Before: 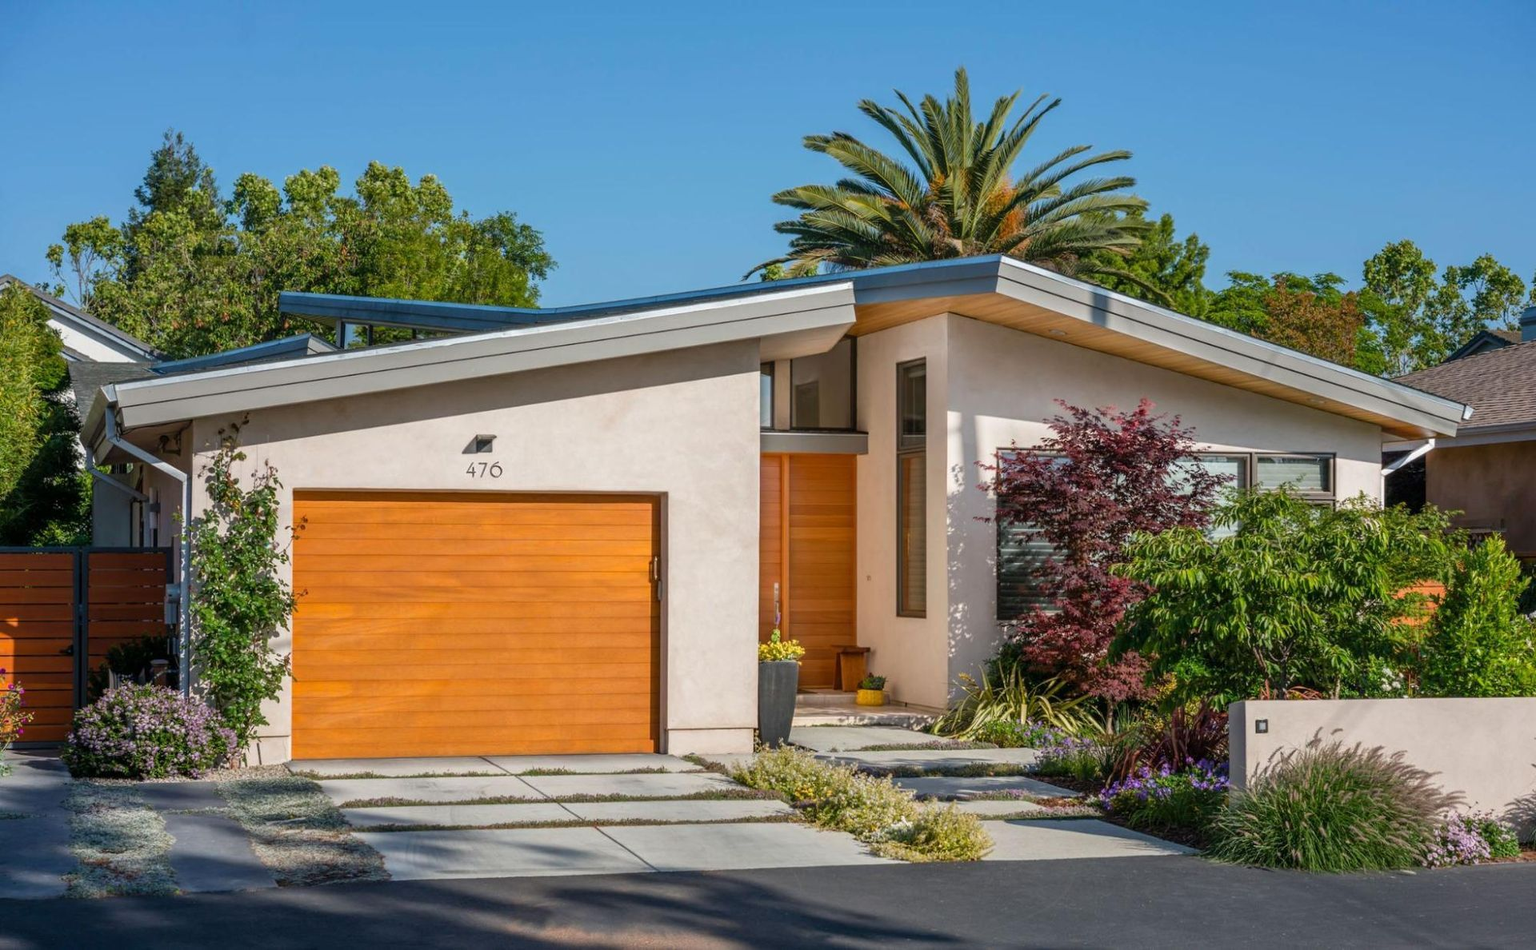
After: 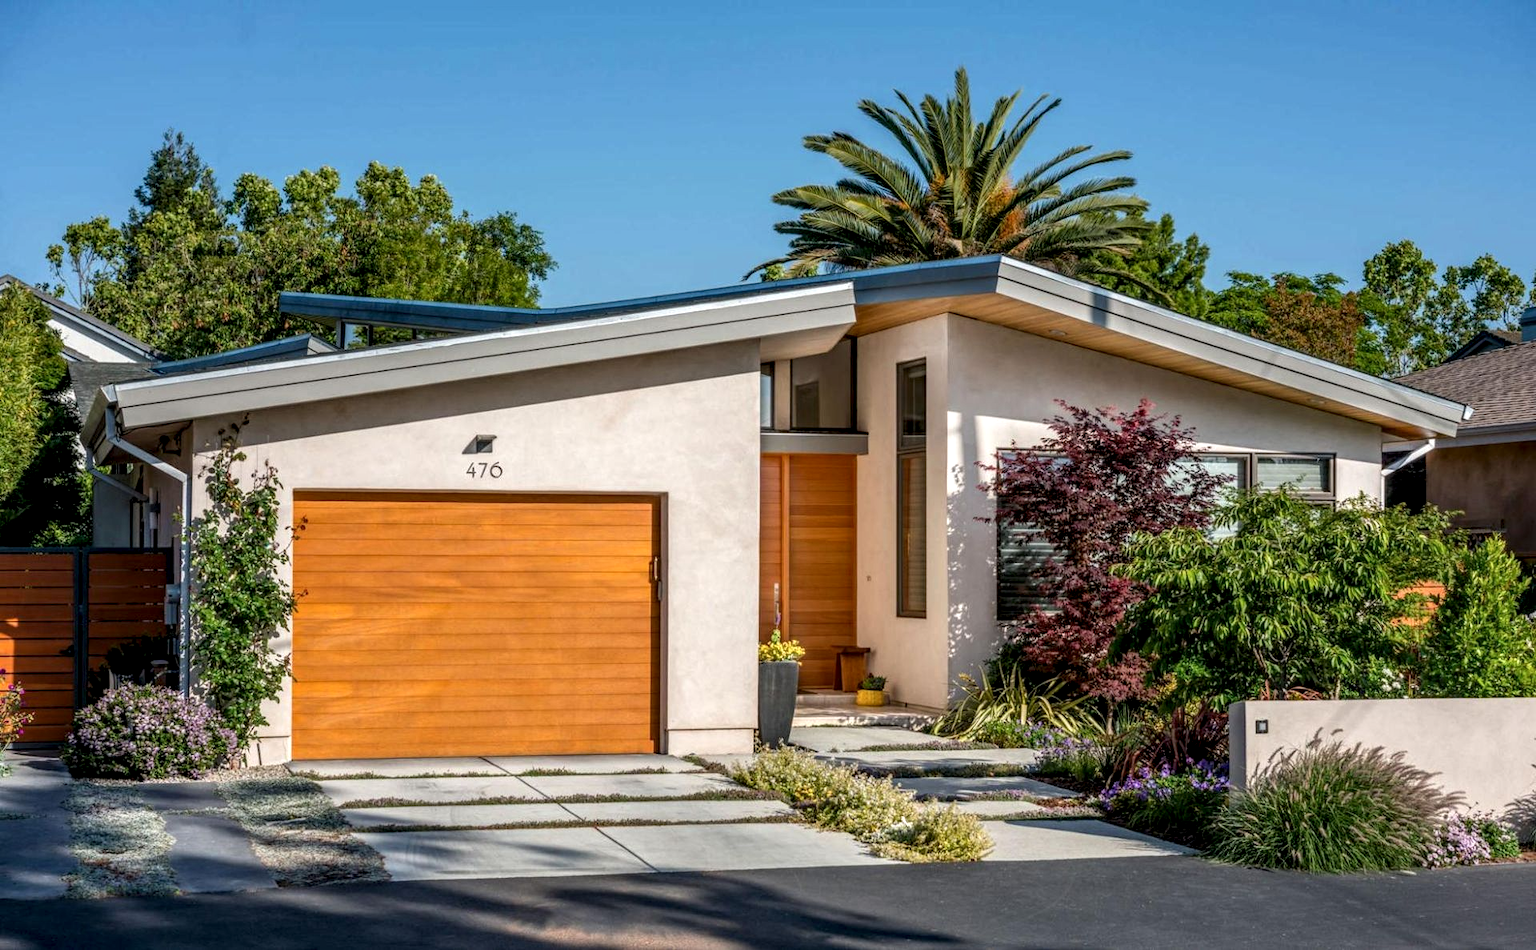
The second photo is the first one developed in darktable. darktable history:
local contrast: detail 153%
